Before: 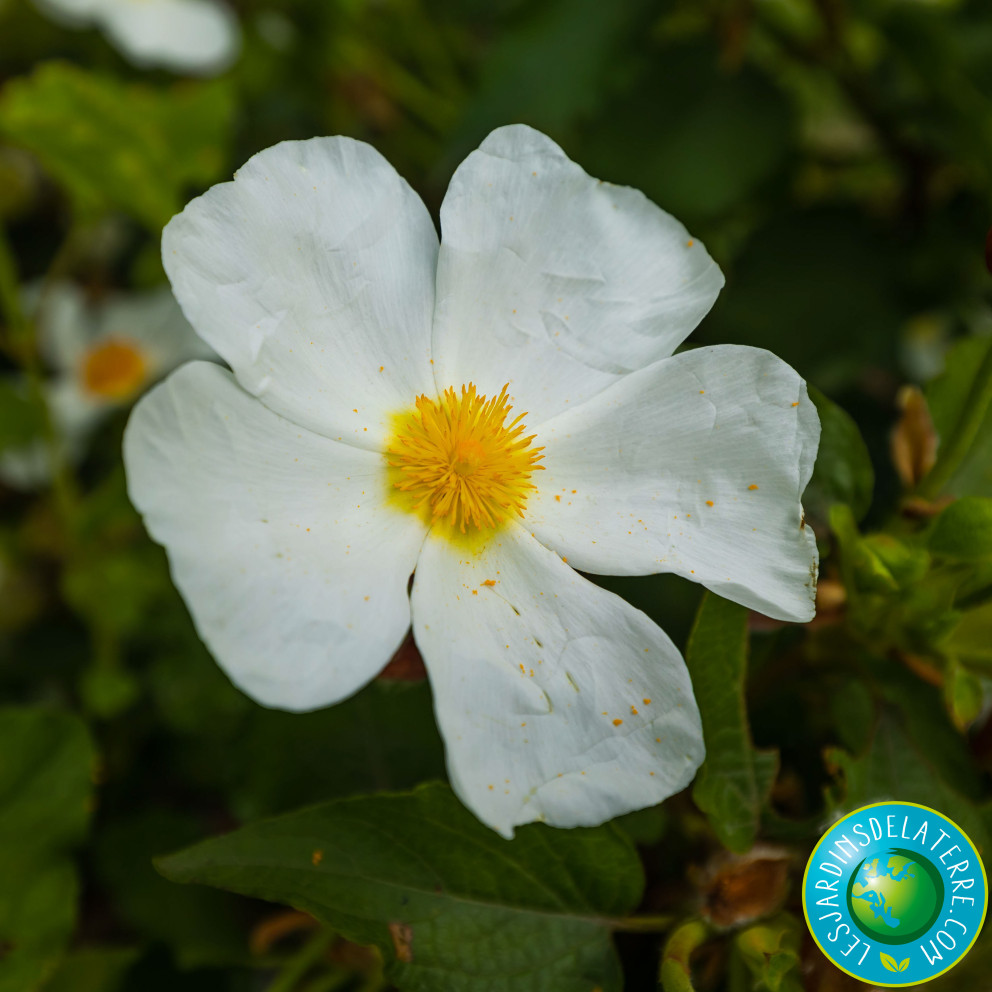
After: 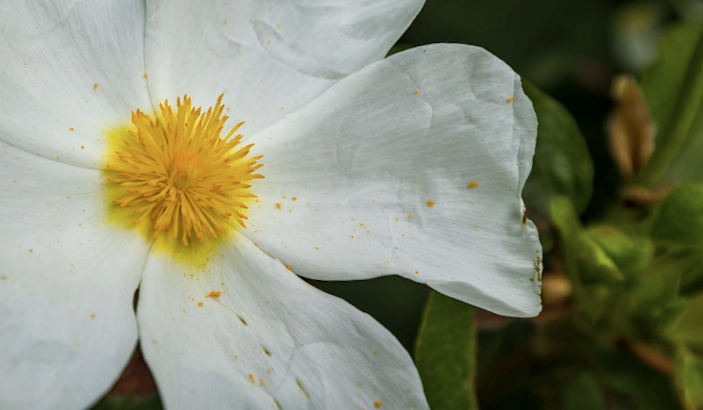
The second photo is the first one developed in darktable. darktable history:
crop and rotate: left 27.938%, top 27.046%, bottom 27.046%
color contrast: green-magenta contrast 0.84, blue-yellow contrast 0.86
rotate and perspective: rotation -3°, crop left 0.031, crop right 0.968, crop top 0.07, crop bottom 0.93
local contrast: on, module defaults
